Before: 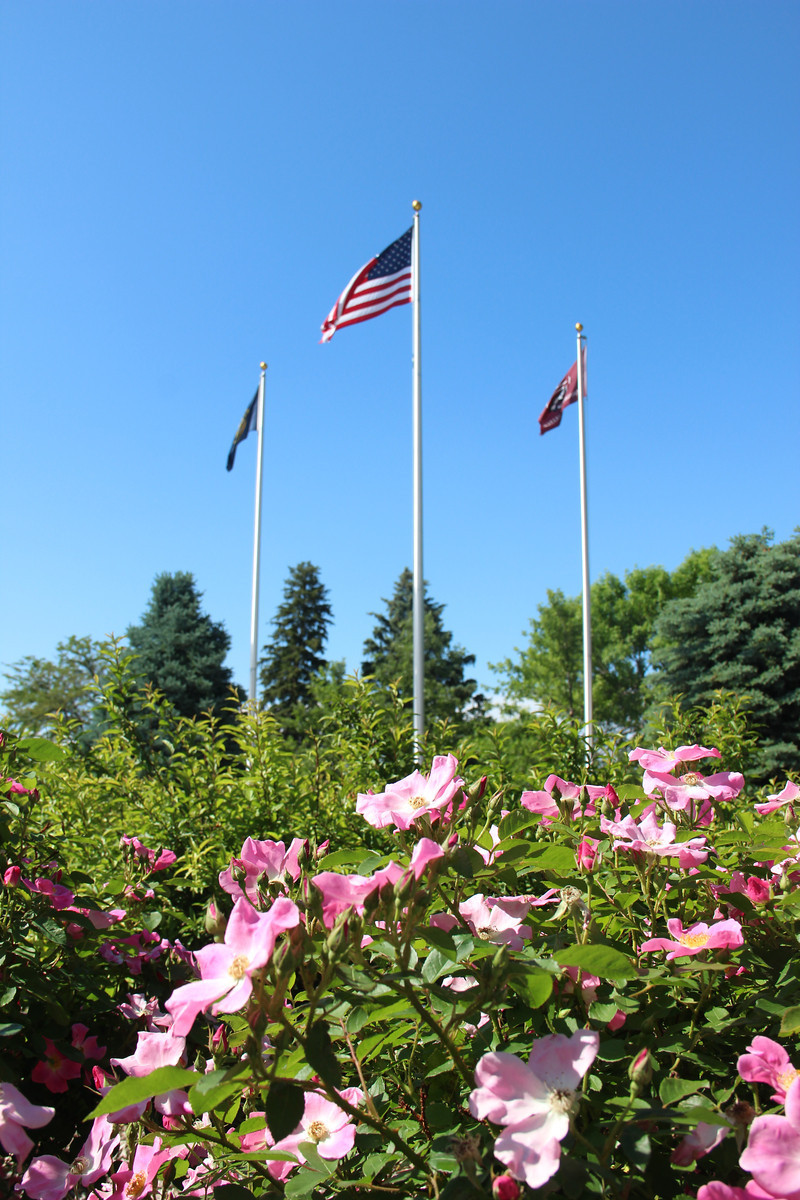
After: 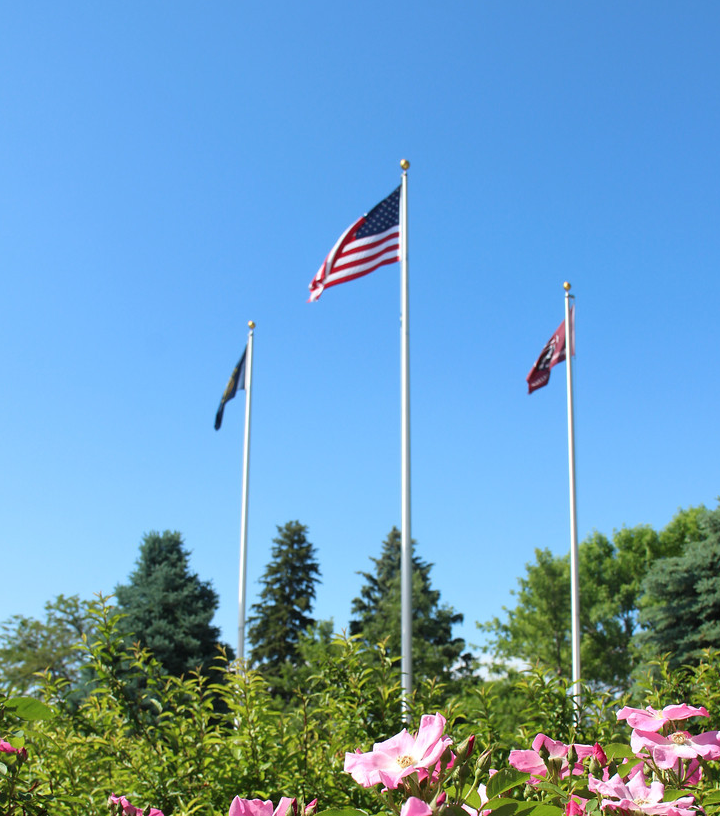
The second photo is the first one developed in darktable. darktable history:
color balance rgb: on, module defaults
tone equalizer: on, module defaults
crop: left 1.509%, top 3.452%, right 7.696%, bottom 28.452%
